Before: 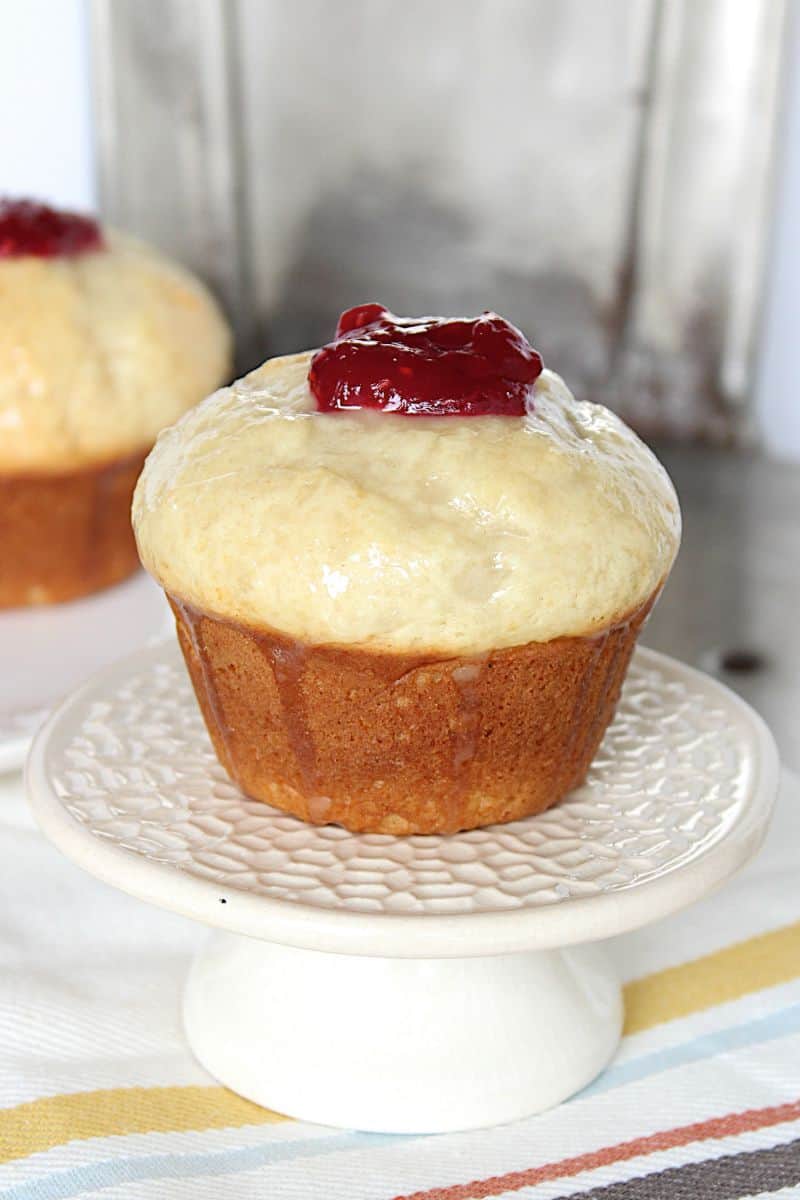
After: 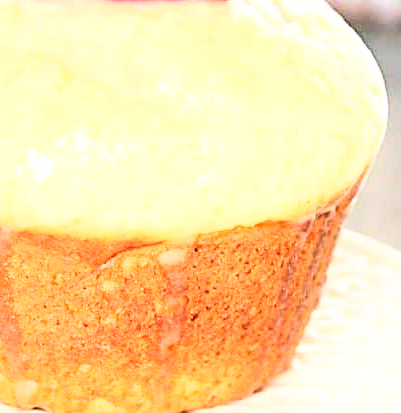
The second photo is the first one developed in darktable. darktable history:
exposure: black level correction 0.001, exposure 0.963 EV, compensate highlight preservation false
base curve: curves: ch0 [(0, 0) (0.007, 0.004) (0.027, 0.03) (0.046, 0.07) (0.207, 0.54) (0.442, 0.872) (0.673, 0.972) (1, 1)]
crop: left 36.809%, top 34.716%, right 12.992%, bottom 30.793%
